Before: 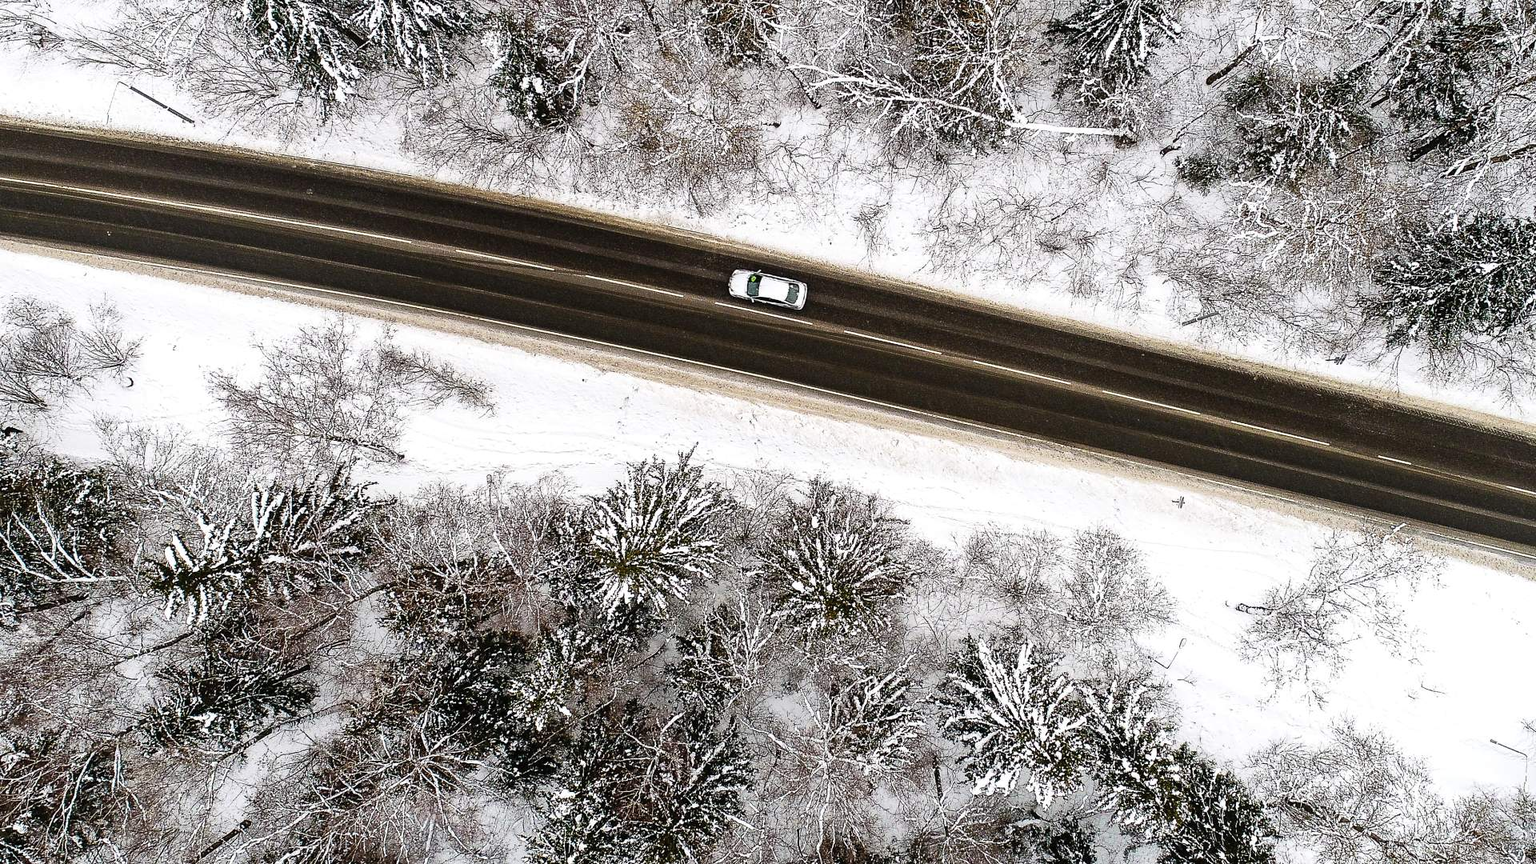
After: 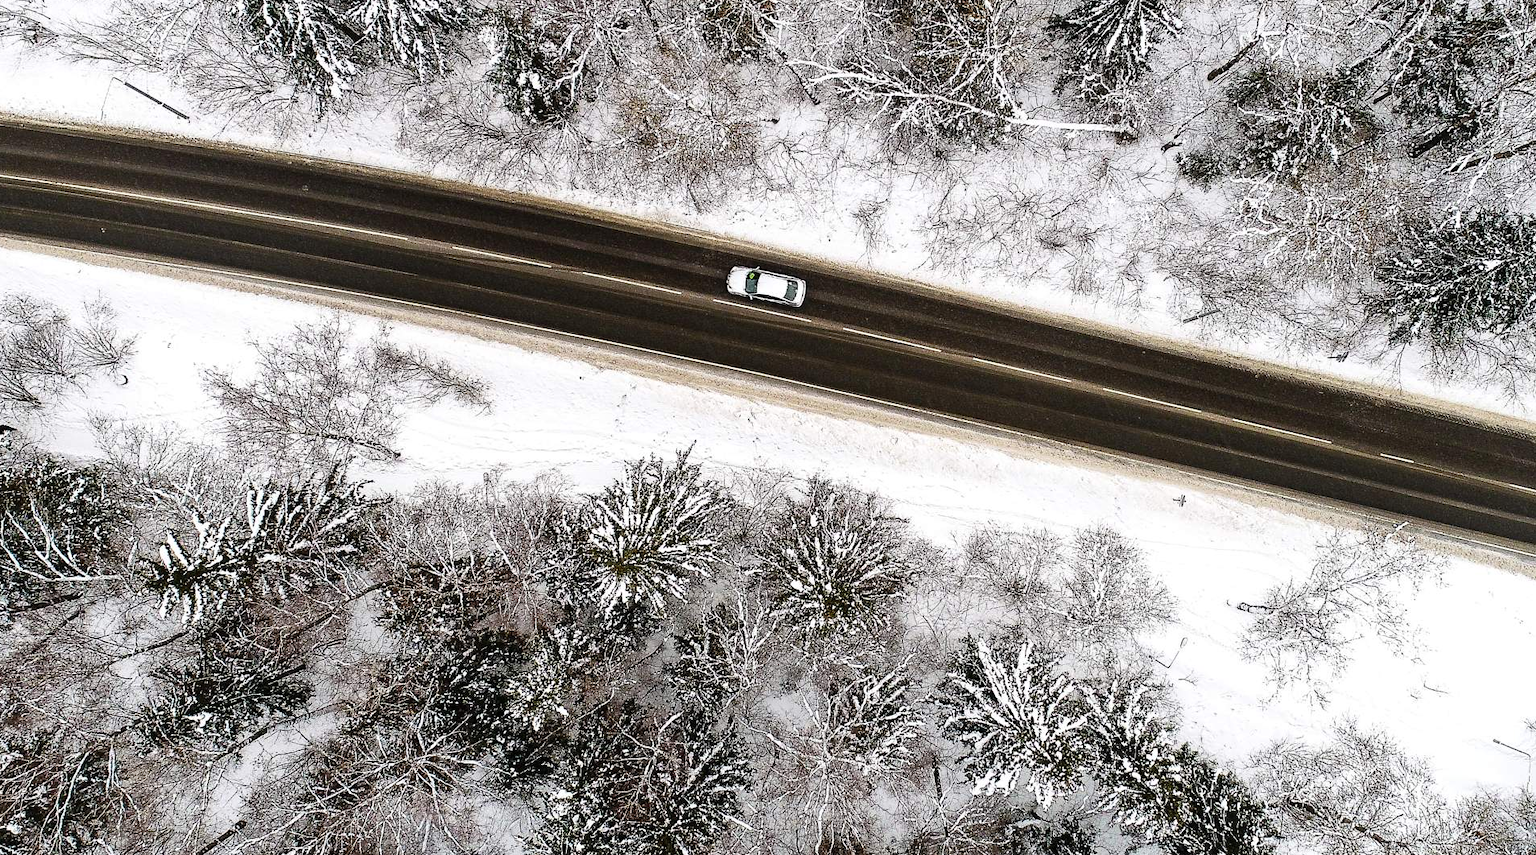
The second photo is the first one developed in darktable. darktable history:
crop: left 0.421%, top 0.63%, right 0.192%, bottom 0.943%
